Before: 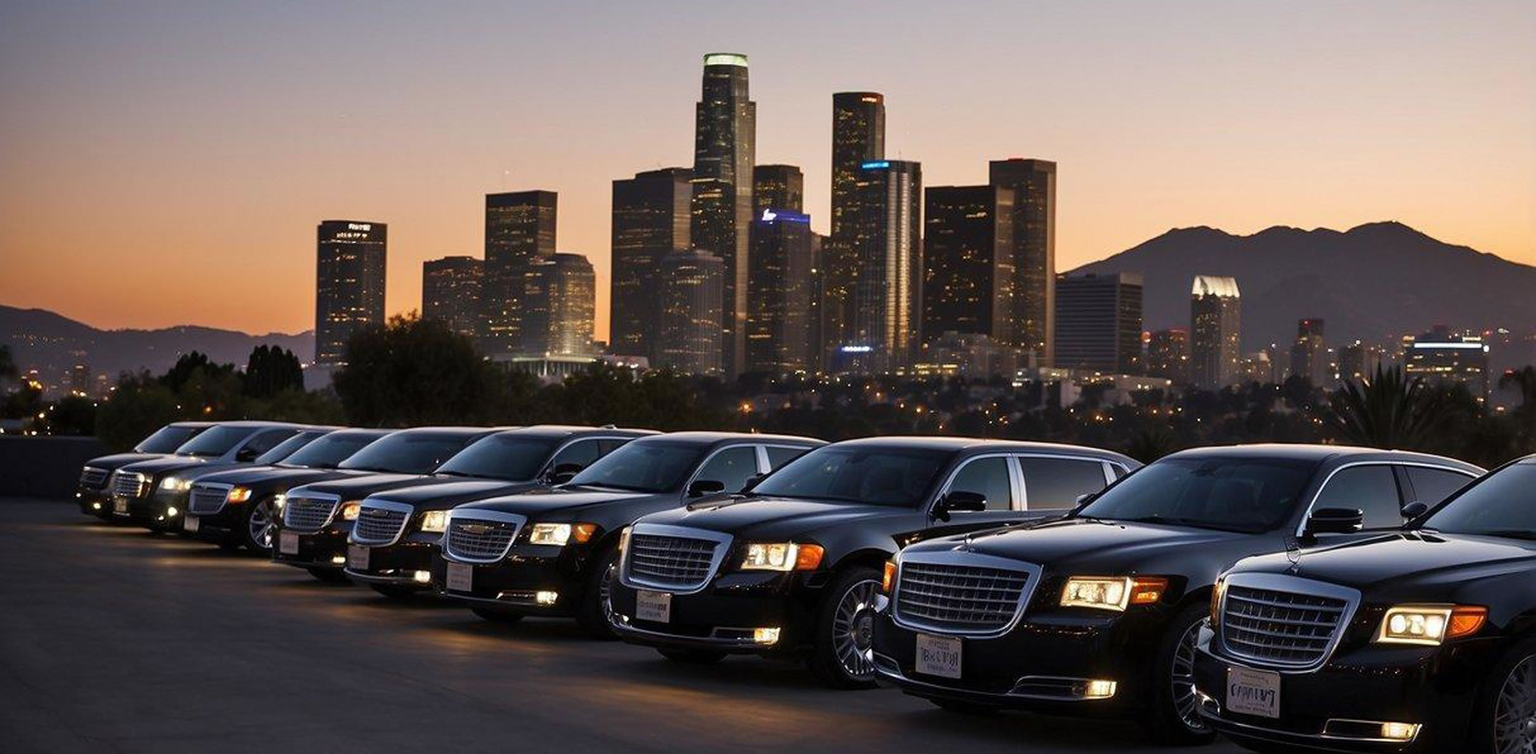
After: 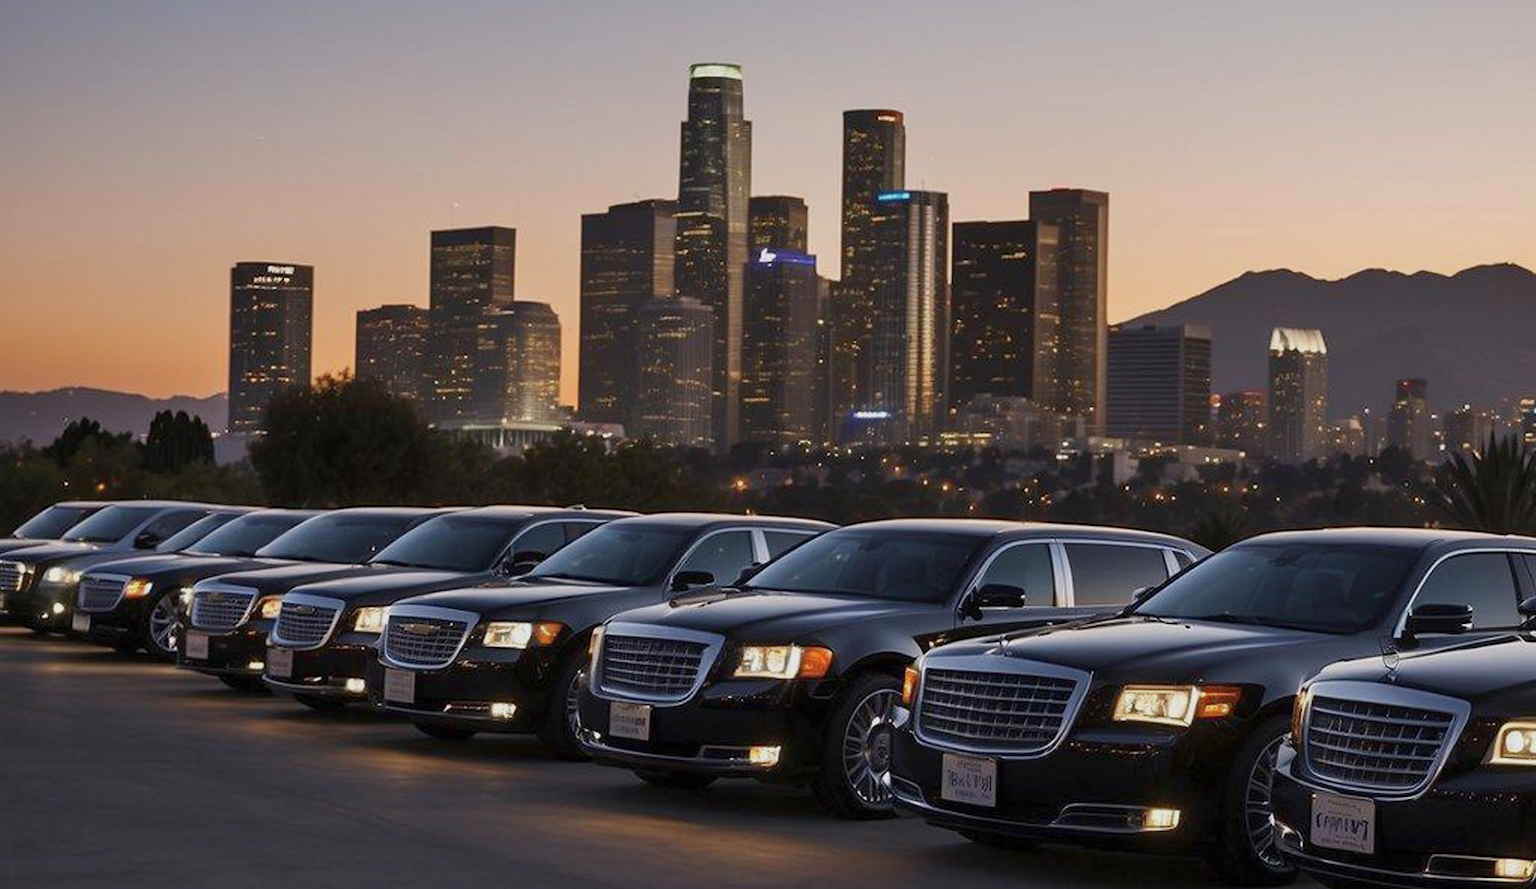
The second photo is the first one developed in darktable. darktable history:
crop: left 8.026%, right 7.374%
color balance: contrast -15%
white balance: emerald 1
